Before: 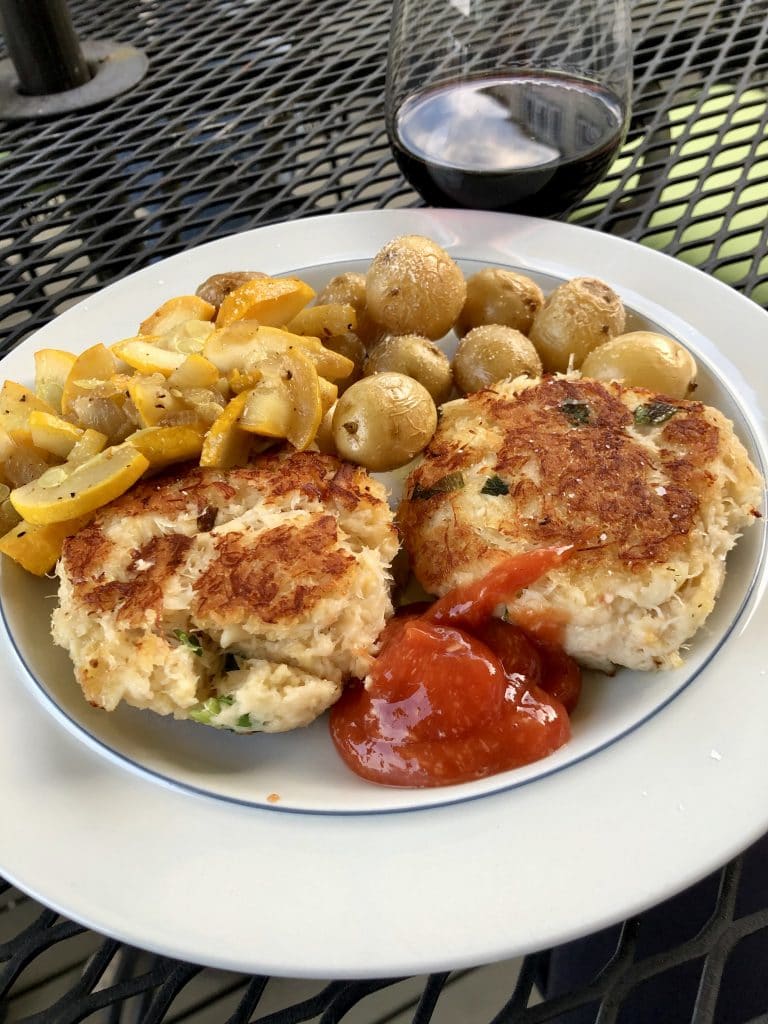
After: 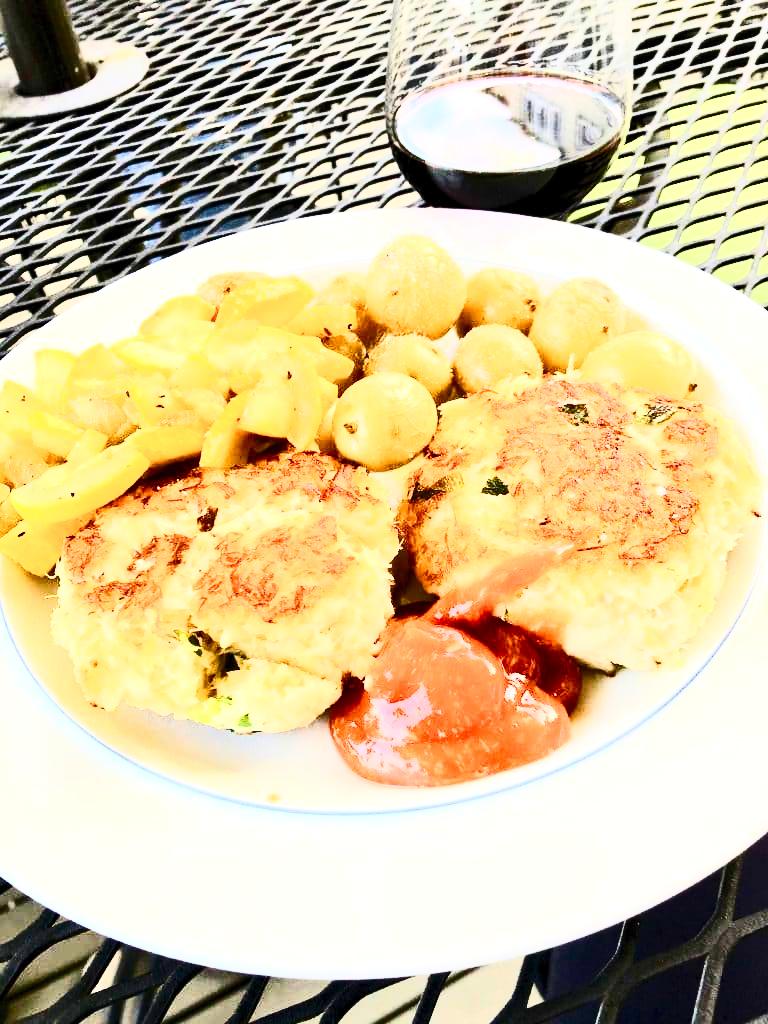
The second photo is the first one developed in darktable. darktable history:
tone equalizer: -7 EV 0.153 EV, -6 EV 0.579 EV, -5 EV 1.15 EV, -4 EV 1.3 EV, -3 EV 1.15 EV, -2 EV 0.6 EV, -1 EV 0.155 EV, edges refinement/feathering 500, mask exposure compensation -1.57 EV, preserve details no
contrast brightness saturation: contrast 0.608, brightness 0.331, saturation 0.143
exposure: black level correction 0.001, exposure 0.5 EV, compensate highlight preservation false
color balance rgb: perceptual saturation grading › global saturation 20%, perceptual saturation grading › highlights -50.16%, perceptual saturation grading › shadows 30.964%, global vibrance 40.927%
